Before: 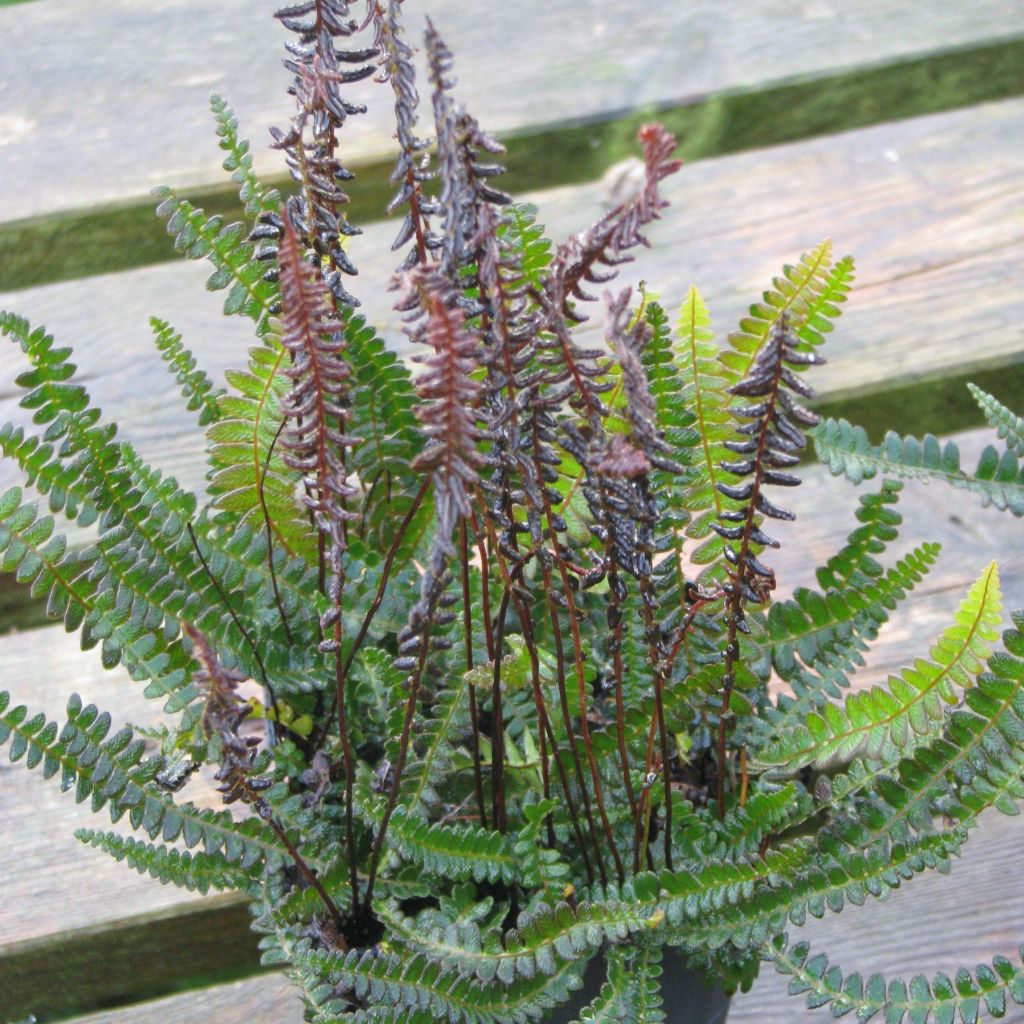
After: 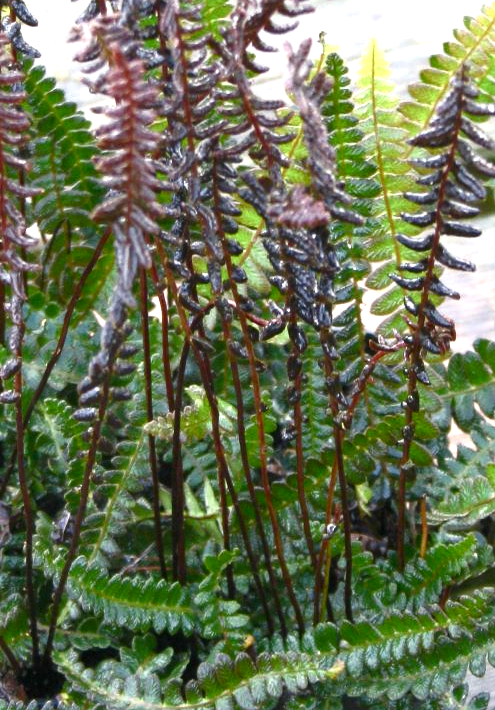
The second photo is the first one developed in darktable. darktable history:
exposure: black level correction 0.001, compensate highlight preservation false
color balance rgb: highlights gain › luminance 14.964%, perceptual saturation grading › global saturation 20%, perceptual saturation grading › highlights -50.345%, perceptual saturation grading › shadows 30.42%, perceptual brilliance grading › global brilliance 15.611%, perceptual brilliance grading › shadows -35.728%
crop: left 31.346%, top 24.348%, right 20.298%, bottom 6.282%
